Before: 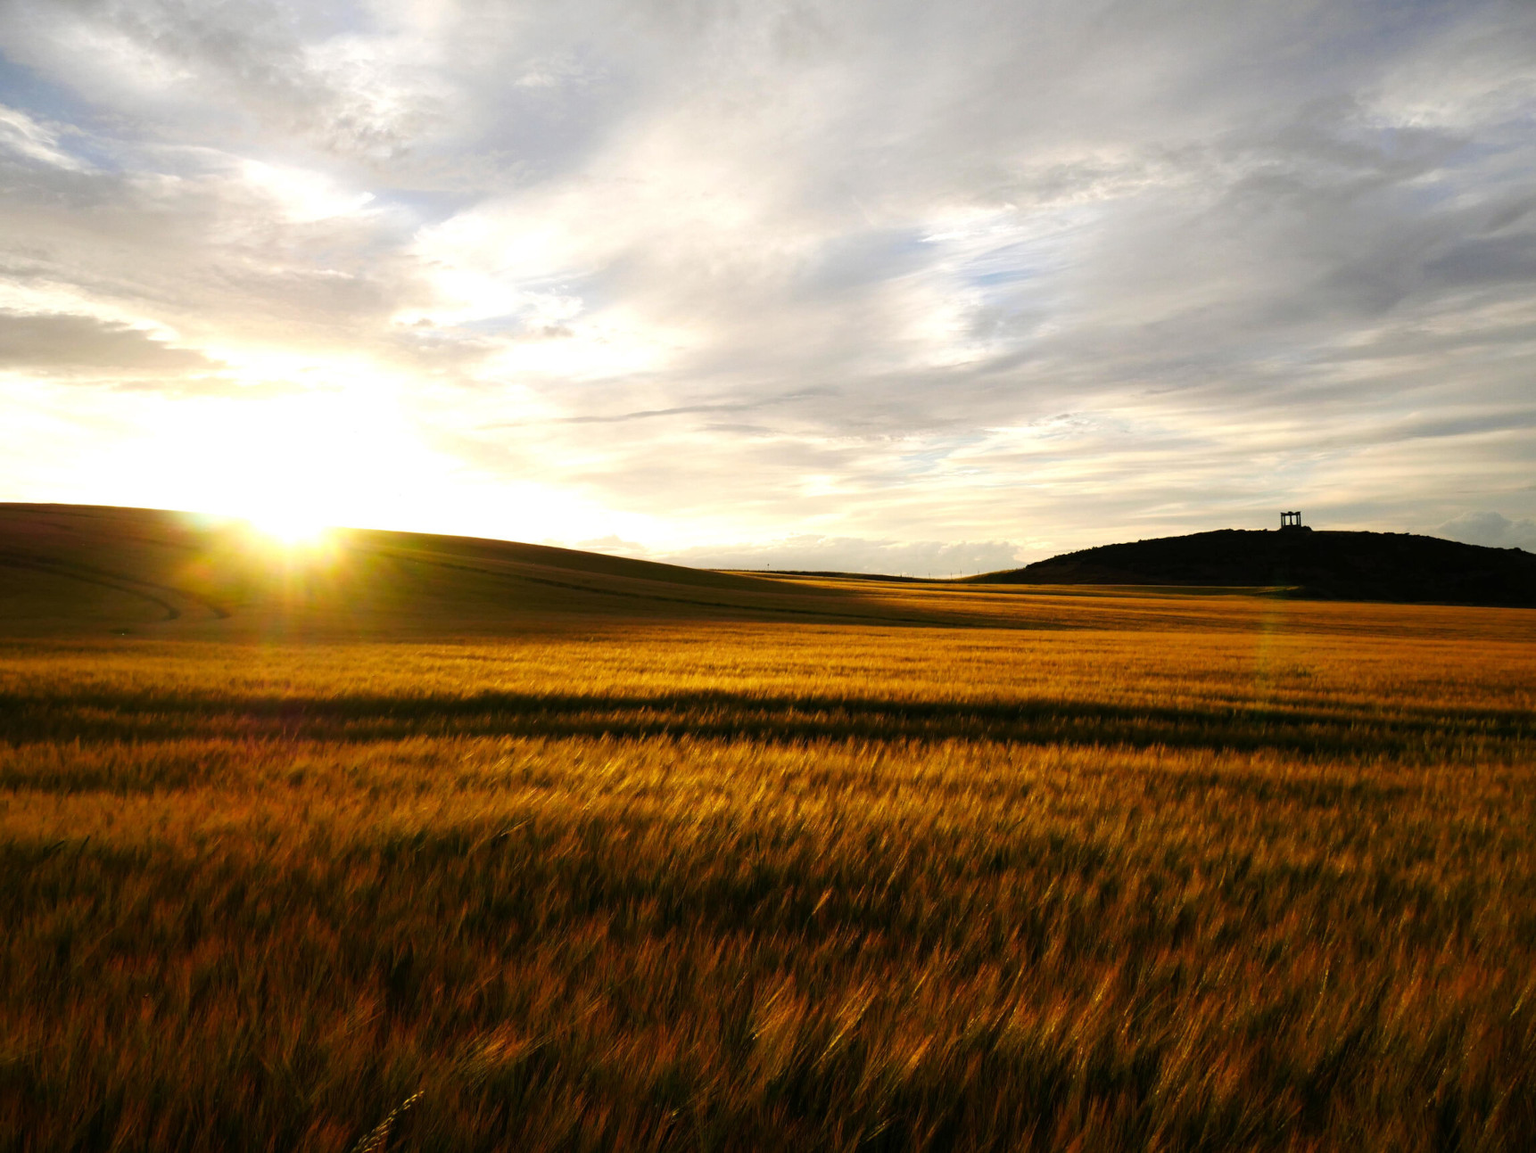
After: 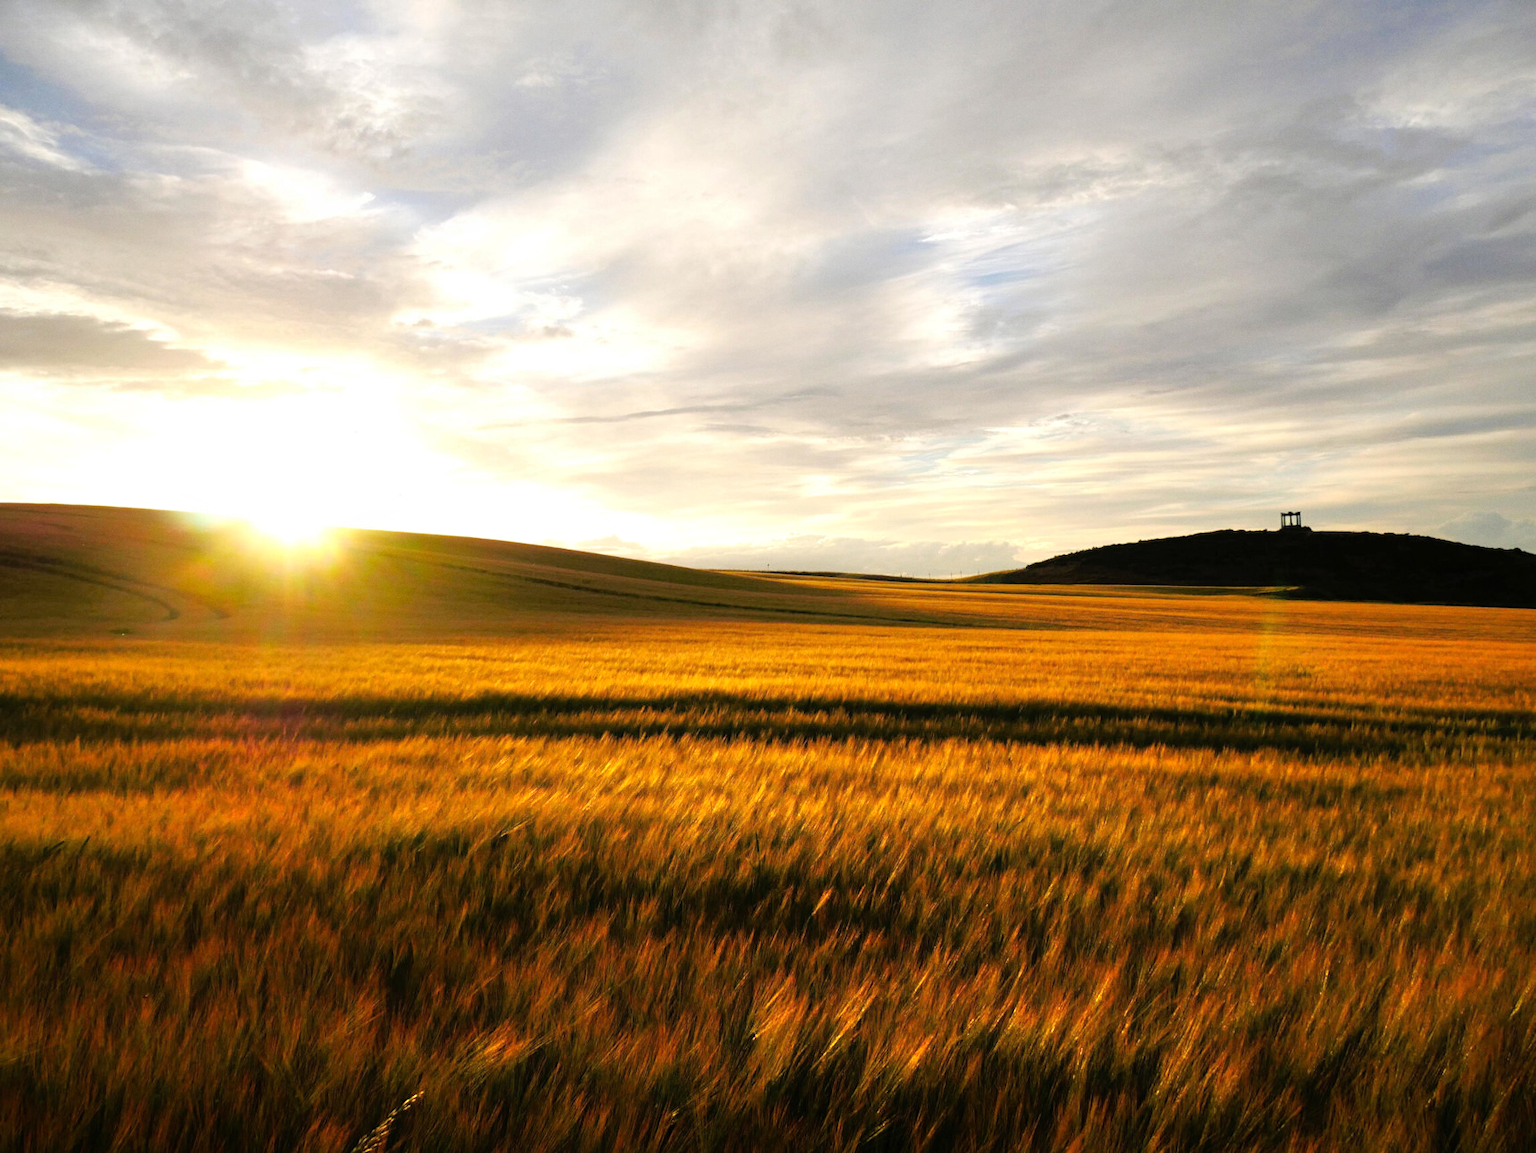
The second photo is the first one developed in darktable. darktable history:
contrast equalizer: y [[0.5, 0.5, 0.472, 0.5, 0.5, 0.5], [0.5 ×6], [0.5 ×6], [0 ×6], [0 ×6]]
tone equalizer: -7 EV 0.15 EV, -6 EV 0.6 EV, -5 EV 1.15 EV, -4 EV 1.33 EV, -3 EV 1.15 EV, -2 EV 0.6 EV, -1 EV 0.15 EV, mask exposure compensation -0.5 EV
grain: coarseness 0.09 ISO, strength 10%
